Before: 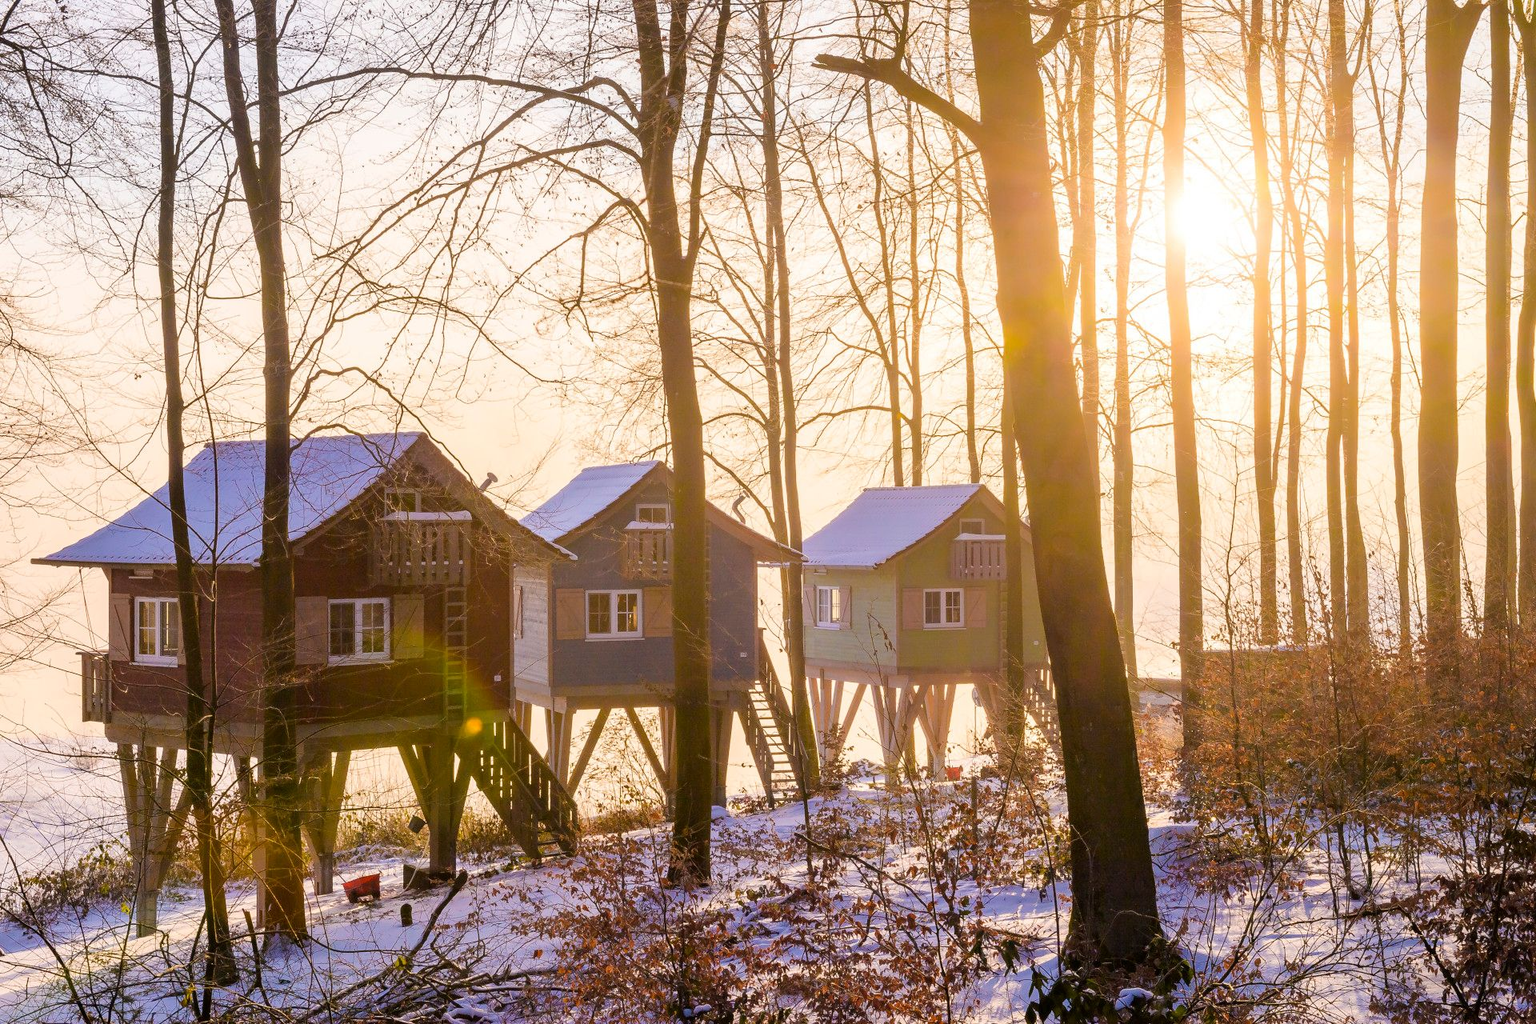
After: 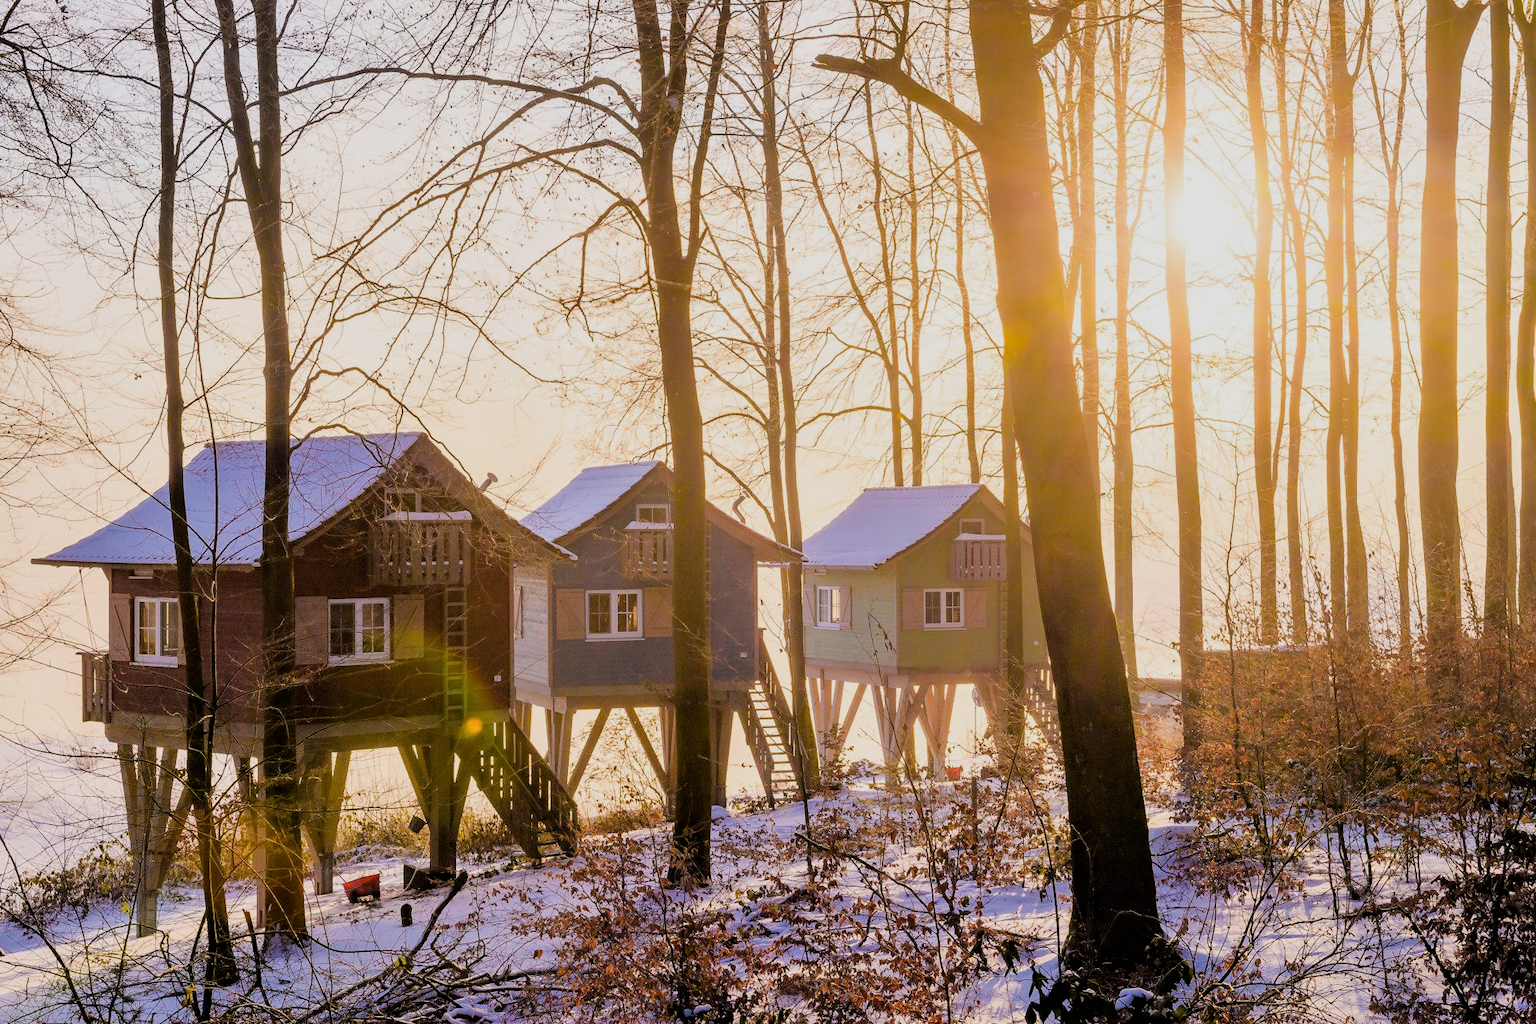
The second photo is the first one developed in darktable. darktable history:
shadows and highlights: radius 127.76, shadows 30.49, highlights -30.89, low approximation 0.01, soften with gaussian
filmic rgb: black relative exposure -7.76 EV, white relative exposure 4.45 EV, hardness 3.75, latitude 50.1%, contrast 1.1
